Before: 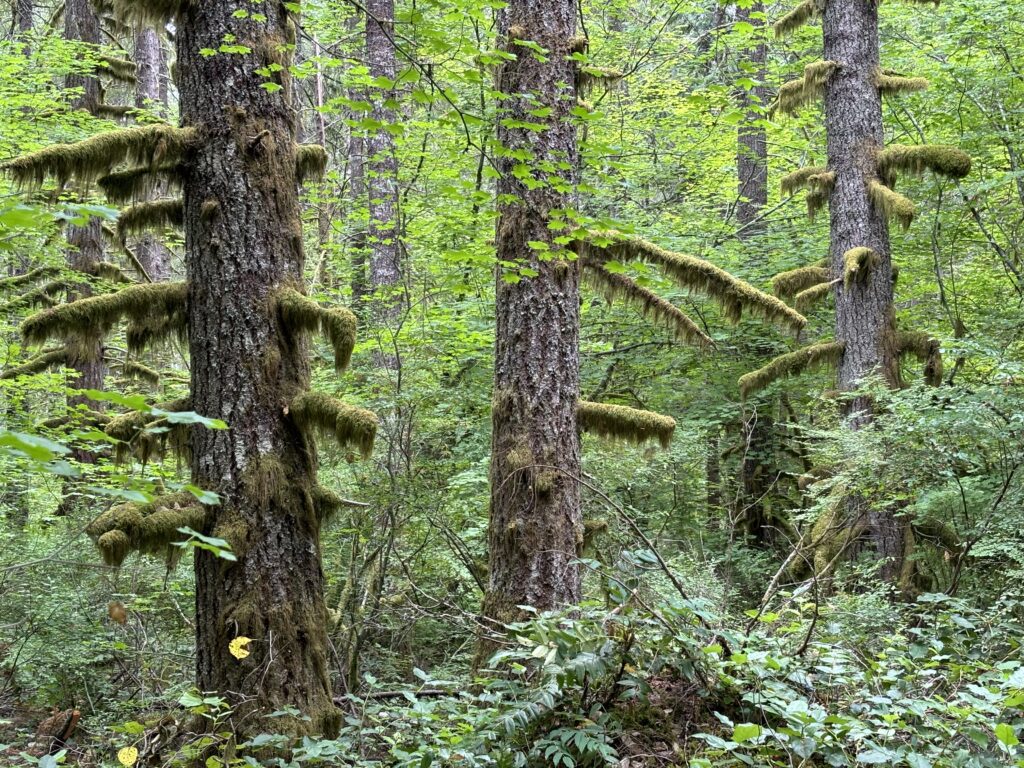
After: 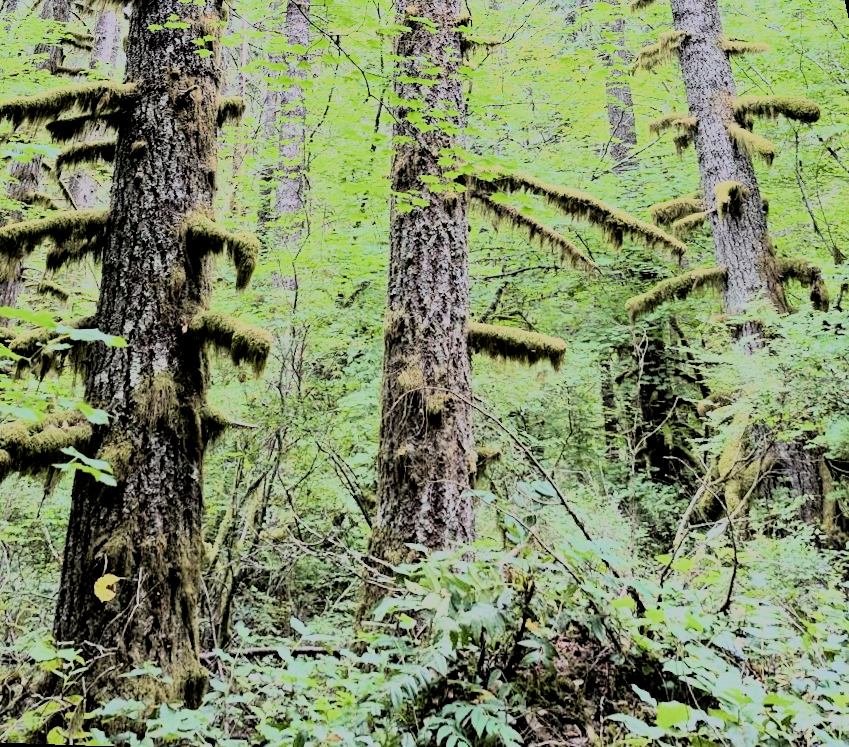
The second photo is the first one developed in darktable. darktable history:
rotate and perspective: rotation 0.72°, lens shift (vertical) -0.352, lens shift (horizontal) -0.051, crop left 0.152, crop right 0.859, crop top 0.019, crop bottom 0.964
rgb curve: curves: ch0 [(0, 0) (0.21, 0.15) (0.24, 0.21) (0.5, 0.75) (0.75, 0.96) (0.89, 0.99) (1, 1)]; ch1 [(0, 0.02) (0.21, 0.13) (0.25, 0.2) (0.5, 0.67) (0.75, 0.9) (0.89, 0.97) (1, 1)]; ch2 [(0, 0.02) (0.21, 0.13) (0.25, 0.2) (0.5, 0.67) (0.75, 0.9) (0.89, 0.97) (1, 1)], compensate middle gray true
filmic rgb: black relative exposure -8.79 EV, white relative exposure 4.98 EV, threshold 3 EV, target black luminance 0%, hardness 3.77, latitude 66.33%, contrast 0.822, shadows ↔ highlights balance 20%, color science v5 (2021), contrast in shadows safe, contrast in highlights safe, enable highlight reconstruction true
